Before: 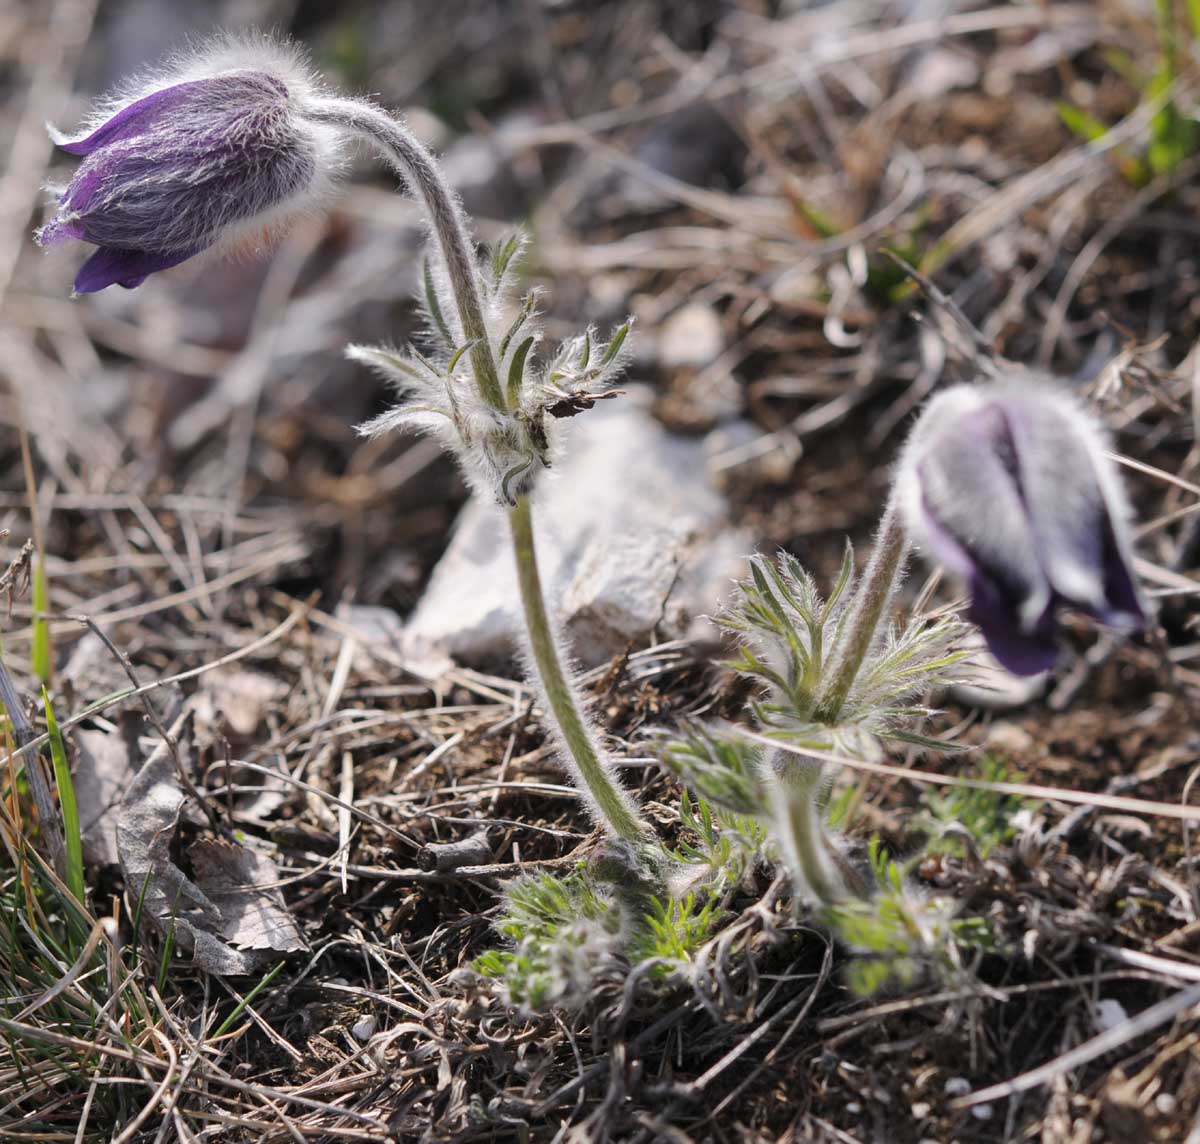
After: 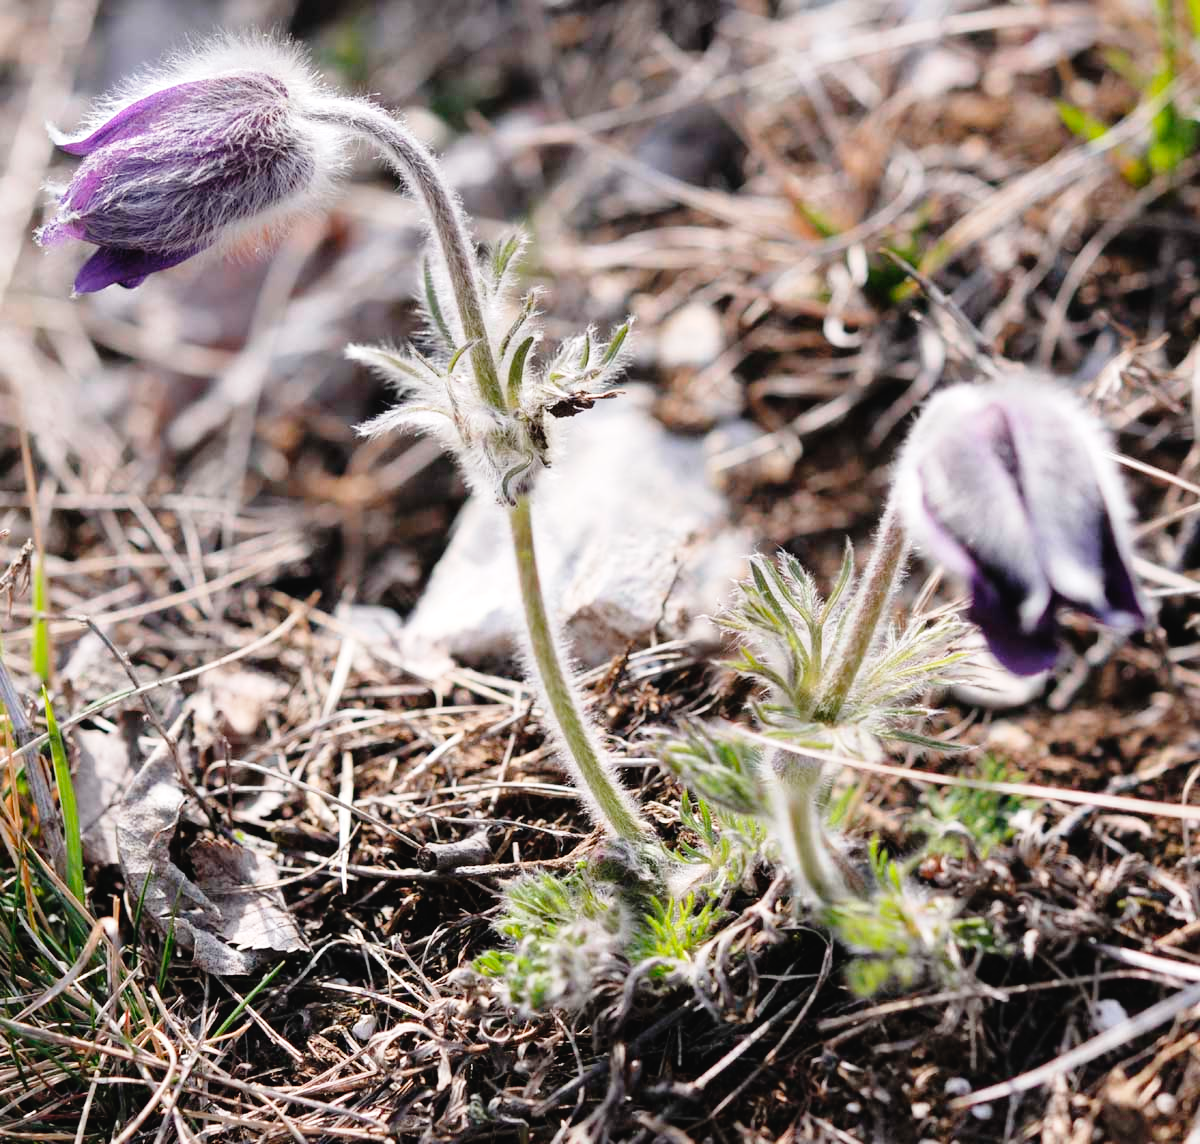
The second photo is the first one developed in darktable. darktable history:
tone curve: curves: ch0 [(0, 0.021) (0.049, 0.044) (0.152, 0.14) (0.328, 0.377) (0.473, 0.543) (0.641, 0.705) (0.85, 0.894) (1, 0.969)]; ch1 [(0, 0) (0.302, 0.331) (0.427, 0.433) (0.472, 0.47) (0.502, 0.503) (0.527, 0.521) (0.564, 0.58) (0.614, 0.626) (0.677, 0.701) (0.859, 0.885) (1, 1)]; ch2 [(0, 0) (0.33, 0.301) (0.447, 0.44) (0.487, 0.496) (0.502, 0.516) (0.535, 0.563) (0.565, 0.593) (0.618, 0.628) (1, 1)], preserve colors none
tone equalizer: -8 EV -0.439 EV, -7 EV -0.382 EV, -6 EV -0.302 EV, -5 EV -0.21 EV, -3 EV 0.256 EV, -2 EV 0.349 EV, -1 EV 0.388 EV, +0 EV 0.406 EV
